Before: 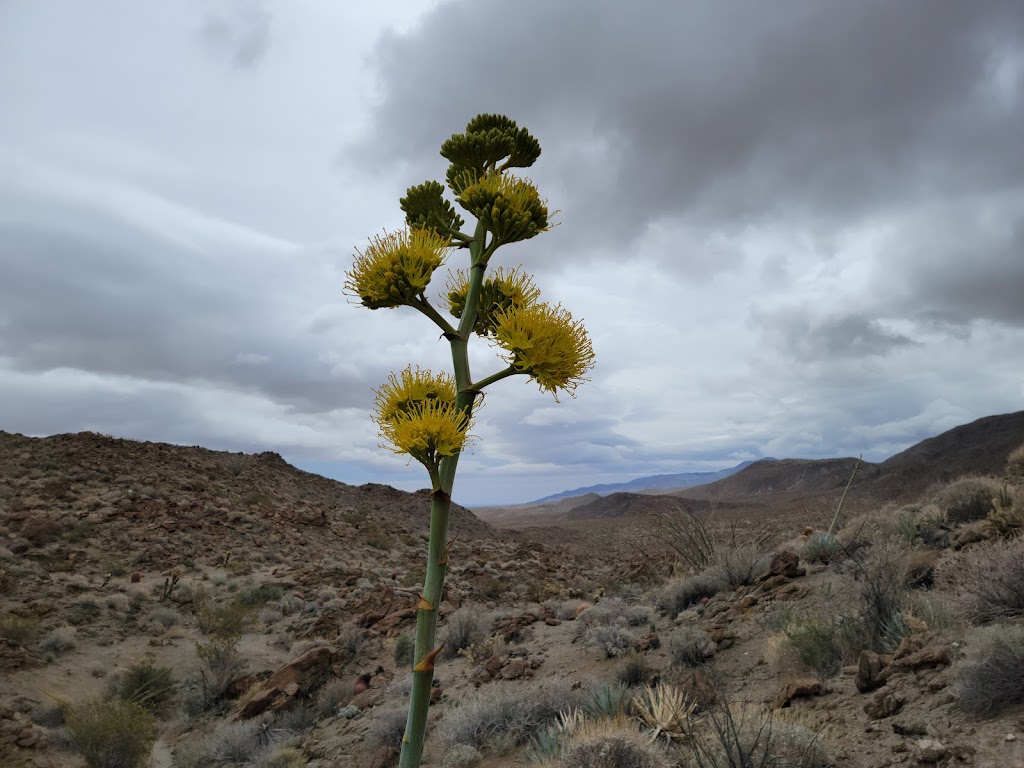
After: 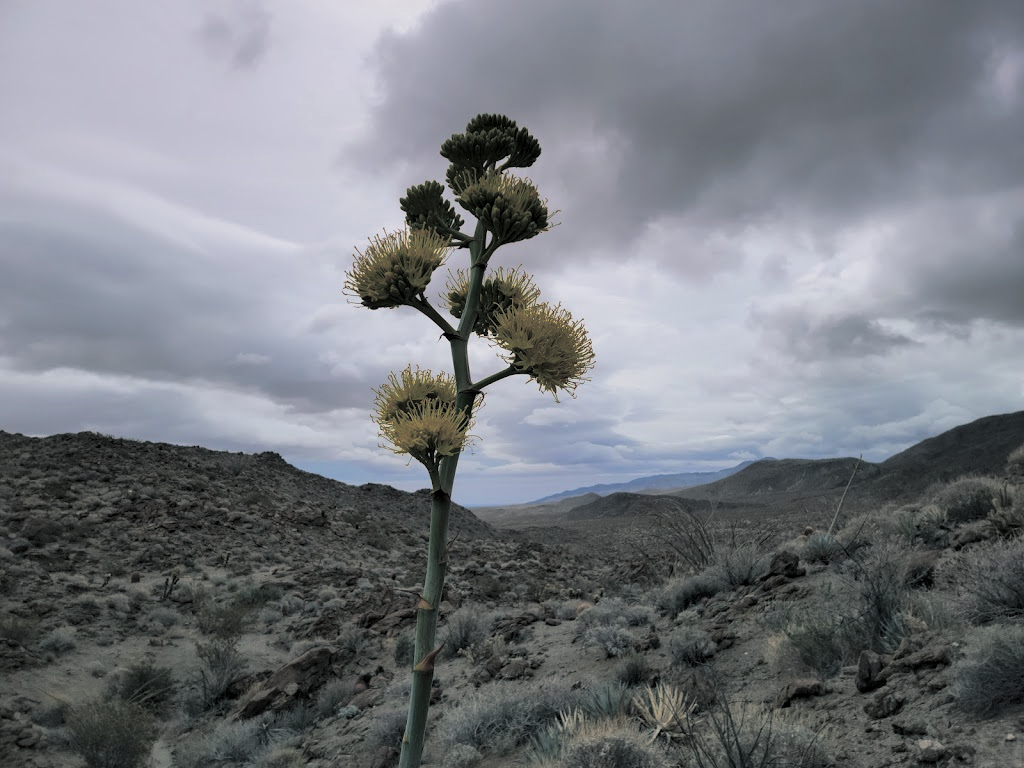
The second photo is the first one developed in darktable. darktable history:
local contrast: highlights 100%, shadows 100%, detail 120%, midtone range 0.2
split-toning: shadows › hue 201.6°, shadows › saturation 0.16, highlights › hue 50.4°, highlights › saturation 0.2, balance -49.9
graduated density: density 0.38 EV, hardness 21%, rotation -6.11°, saturation 32%
